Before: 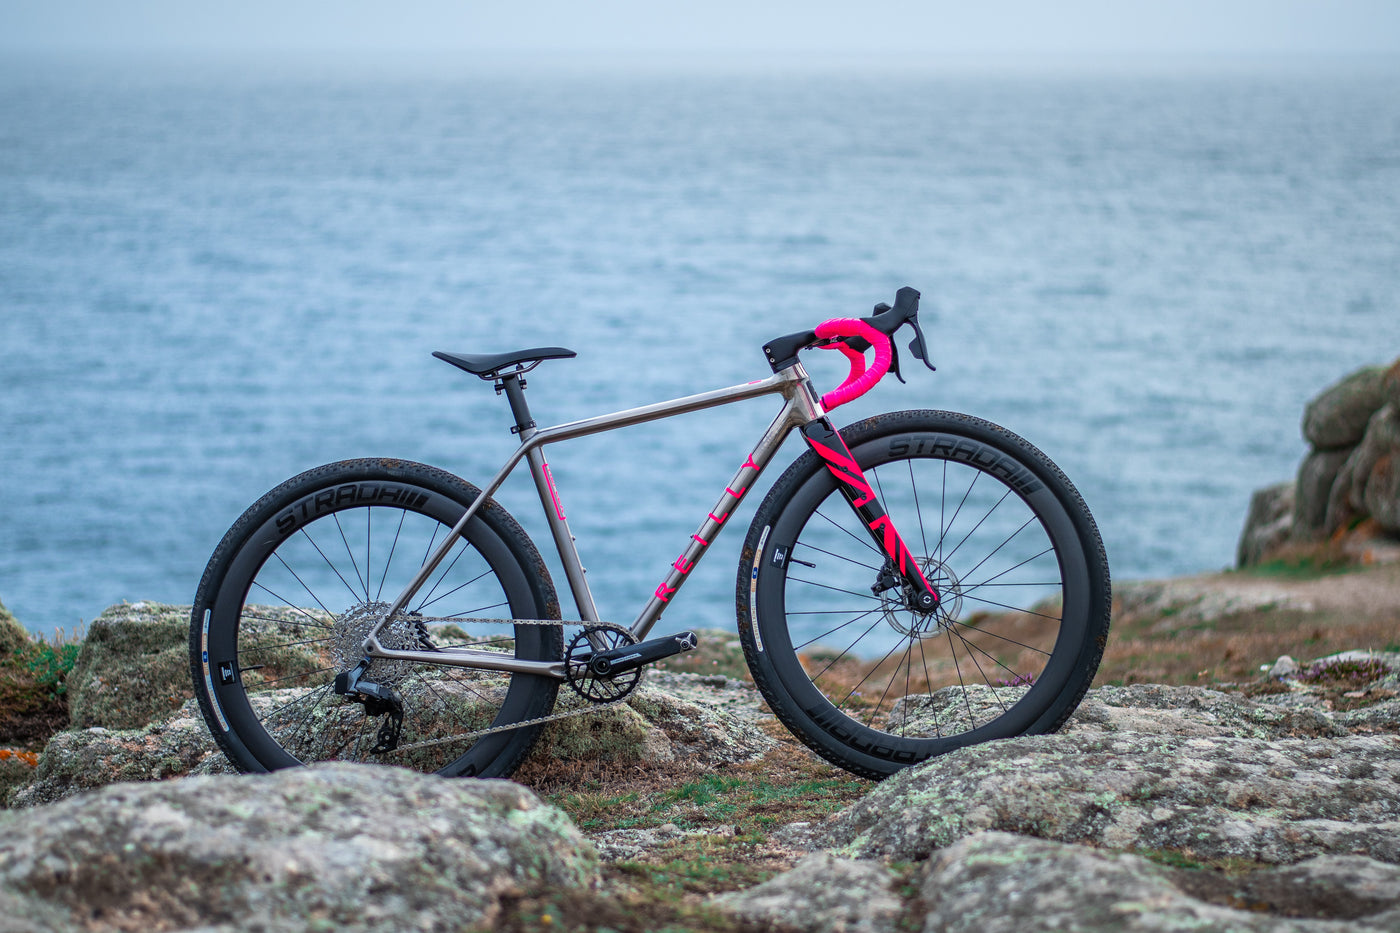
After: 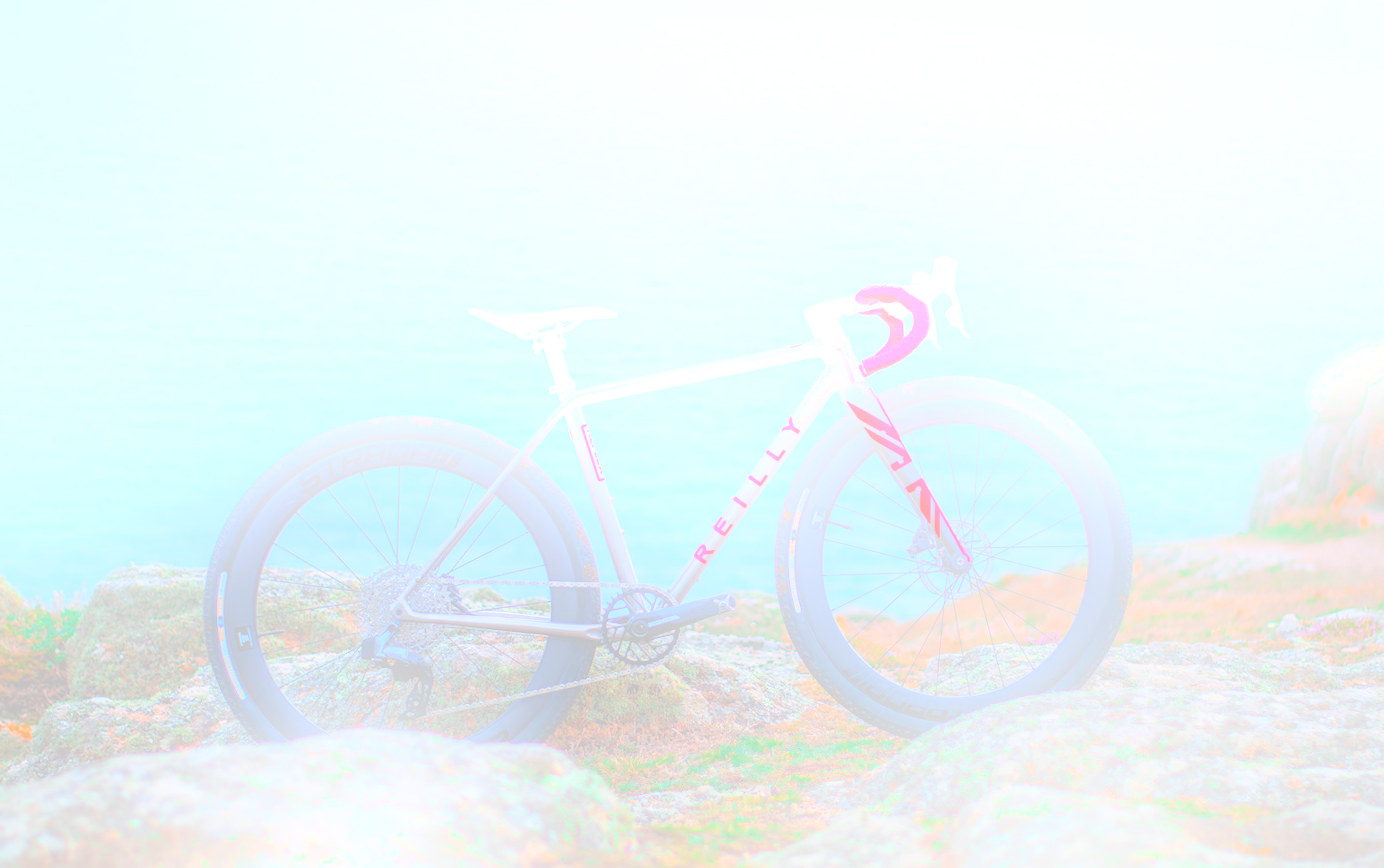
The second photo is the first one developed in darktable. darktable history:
bloom: size 25%, threshold 5%, strength 90%
graduated density: hue 238.83°, saturation 50%
rotate and perspective: rotation 0.679°, lens shift (horizontal) 0.136, crop left 0.009, crop right 0.991, crop top 0.078, crop bottom 0.95
